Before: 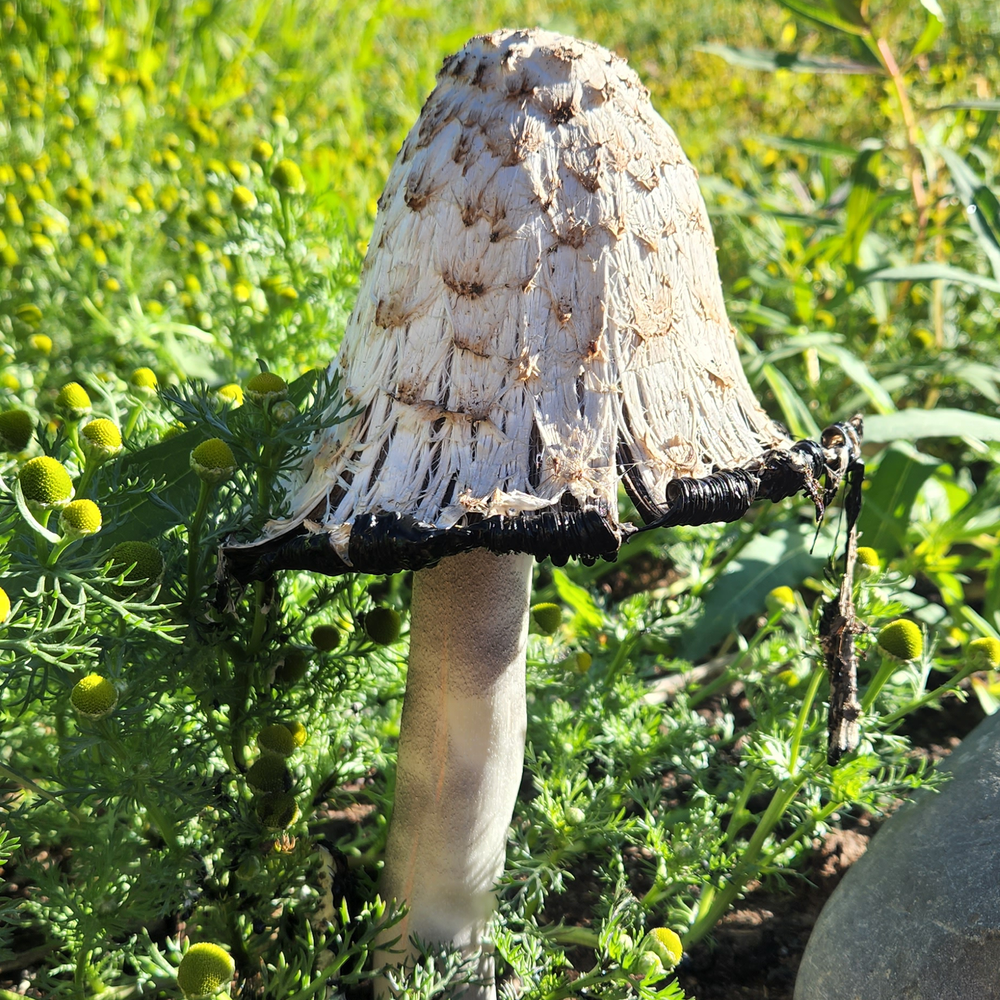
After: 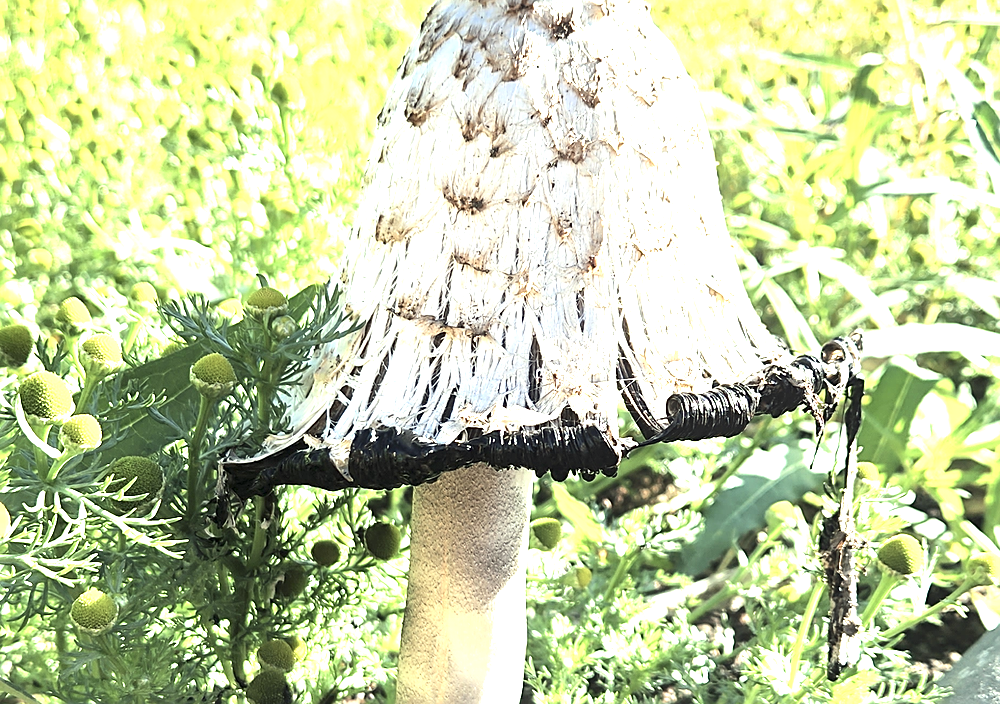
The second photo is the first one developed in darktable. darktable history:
color correction: highlights a* -4.49, highlights b* 7.03
crop and rotate: top 8.574%, bottom 21.019%
exposure: black level correction 0, exposure 1.897 EV, compensate highlight preservation false
sharpen: on, module defaults
contrast brightness saturation: contrast 0.099, saturation -0.363
